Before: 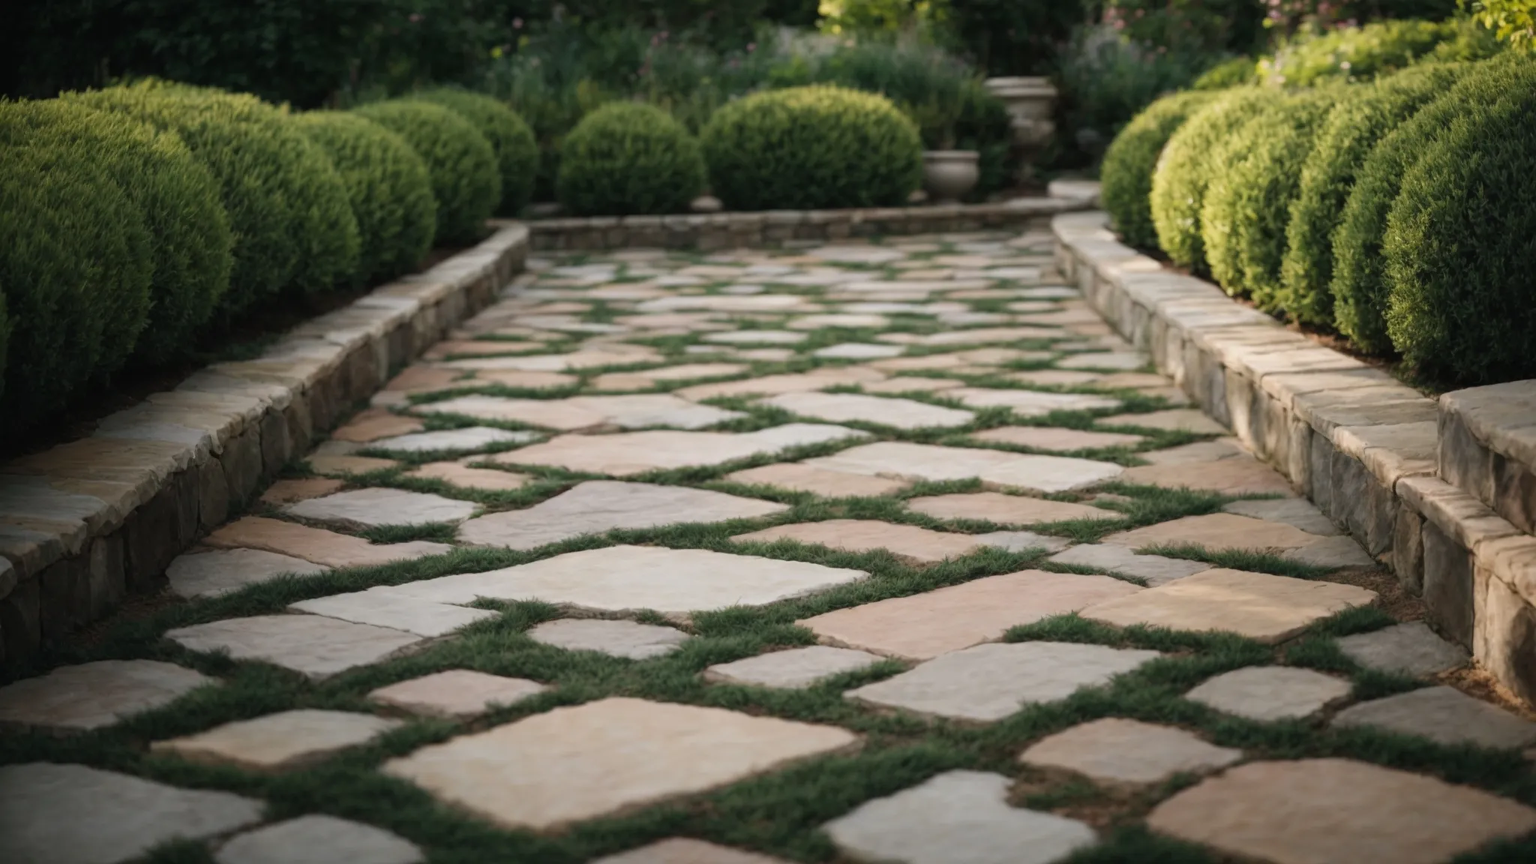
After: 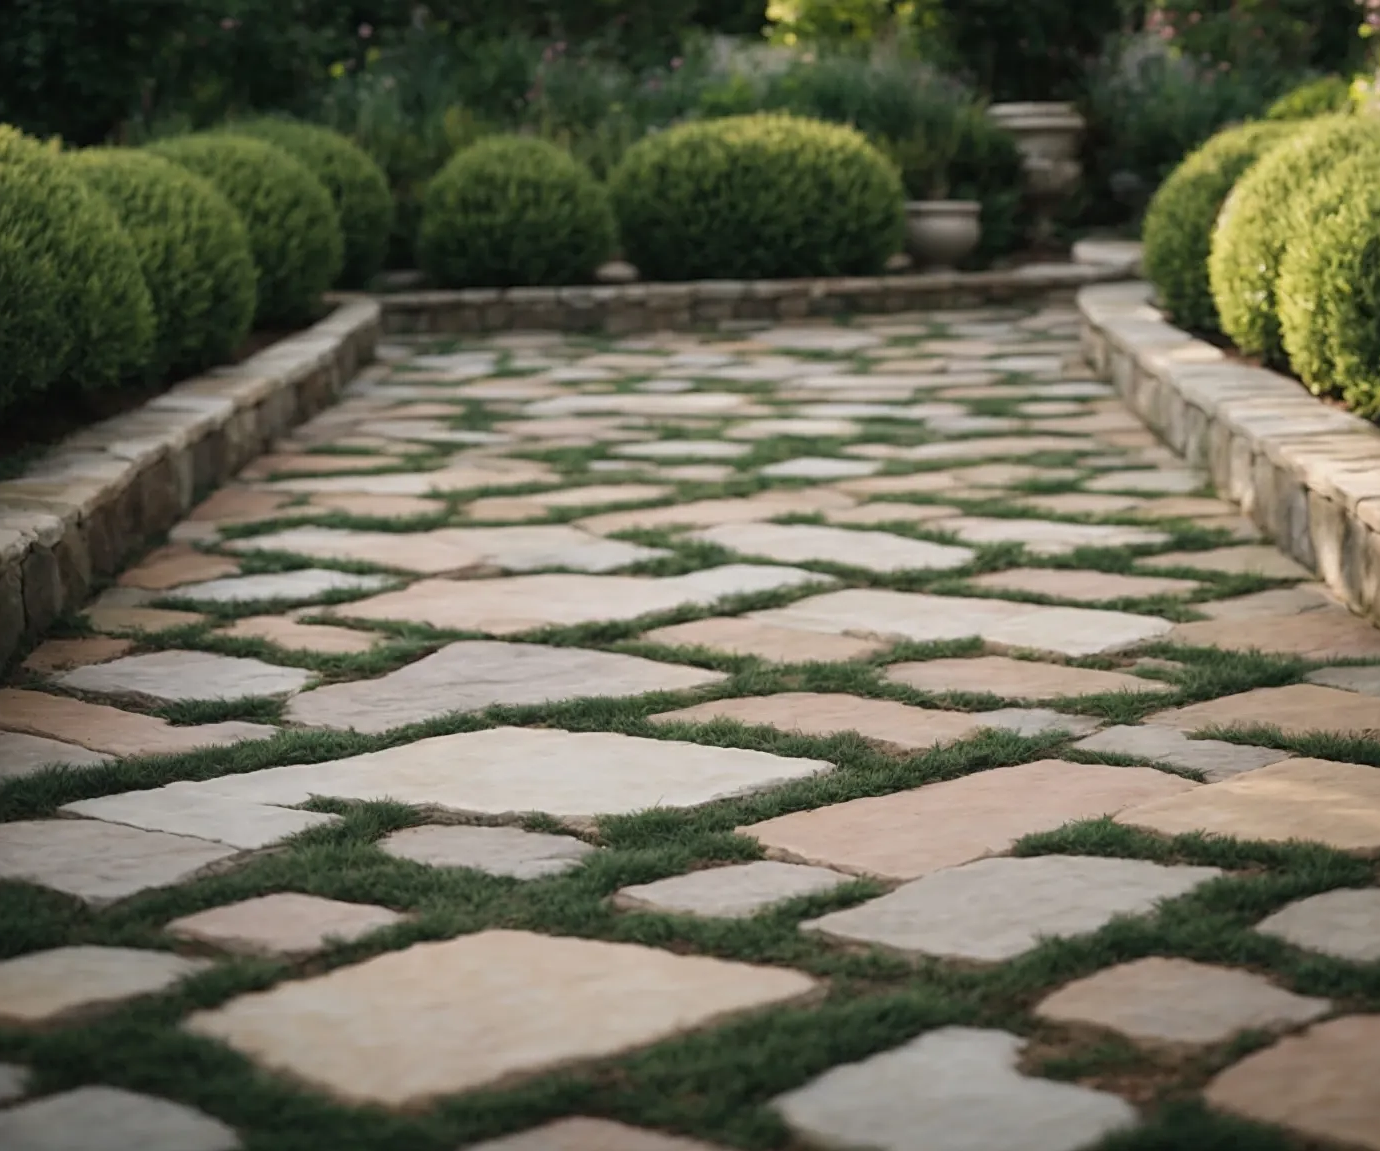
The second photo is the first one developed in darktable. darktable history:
crop and rotate: left 15.893%, right 16.69%
sharpen: on, module defaults
